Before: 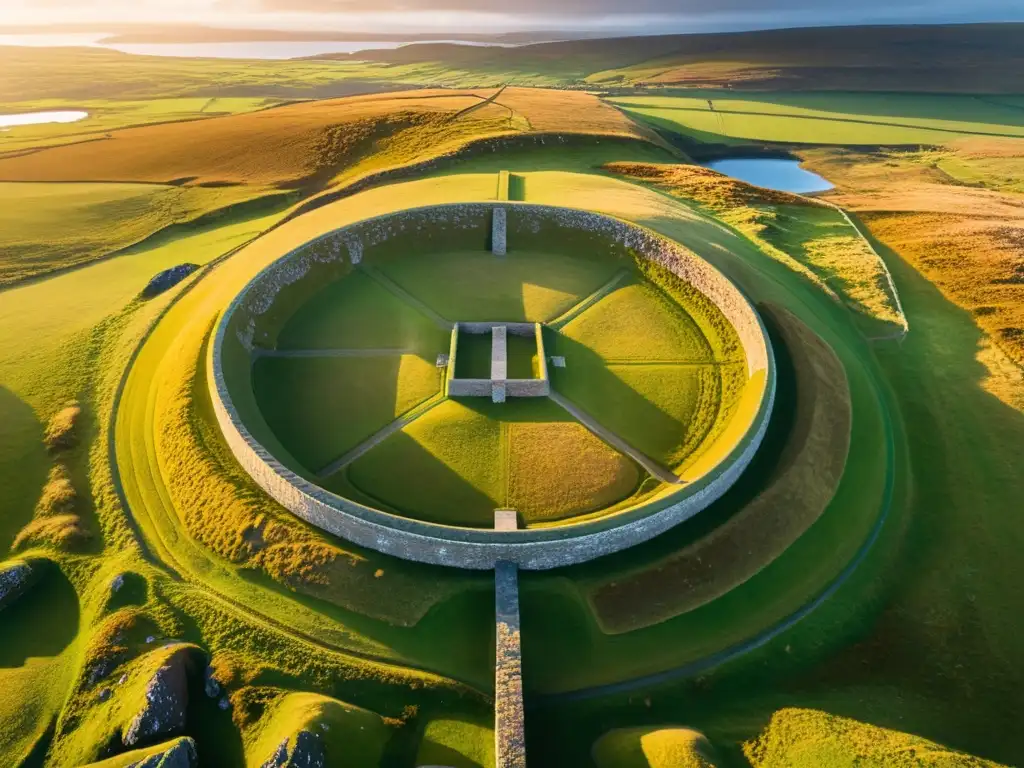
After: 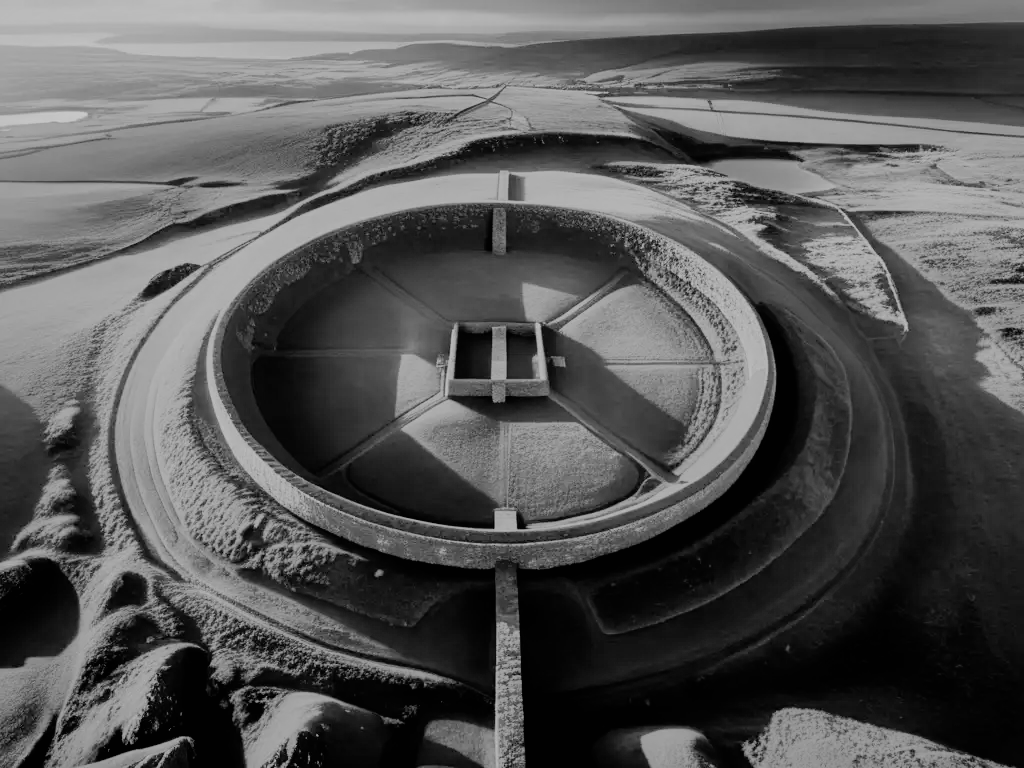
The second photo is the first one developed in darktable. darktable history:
exposure: exposure -0.242 EV, compensate highlight preservation false
filmic rgb: black relative exposure -5 EV, hardness 2.88, contrast 1.5
monochrome: a 73.58, b 64.21
contrast brightness saturation: saturation 0.5
shadows and highlights: shadows 40, highlights -60
